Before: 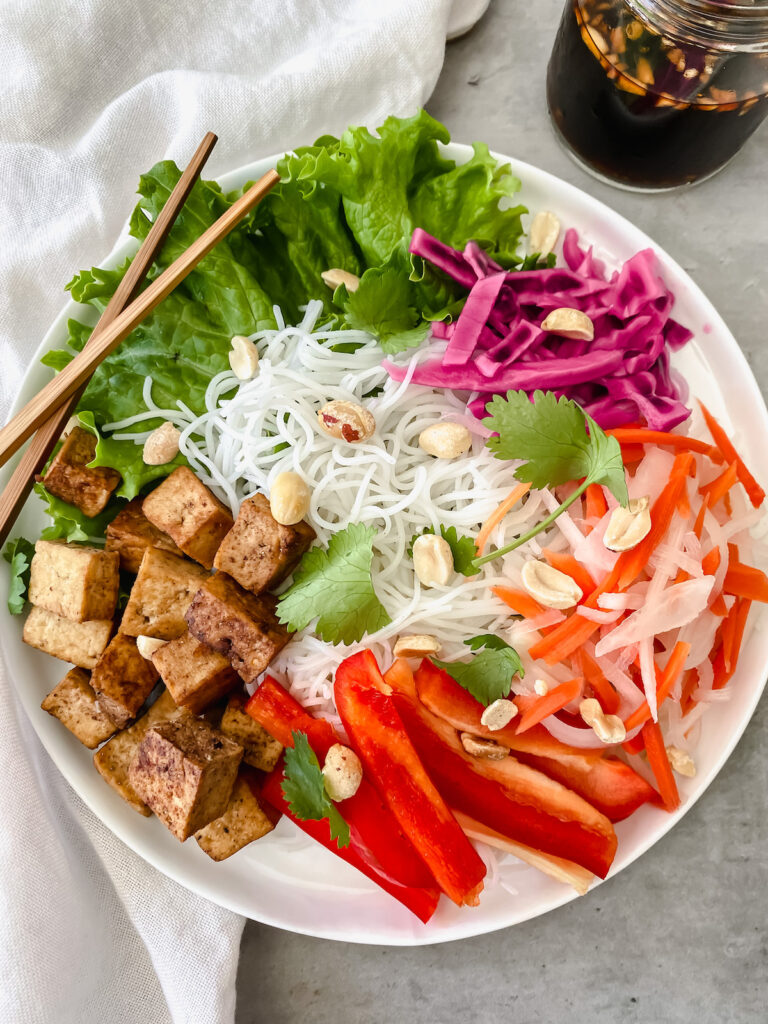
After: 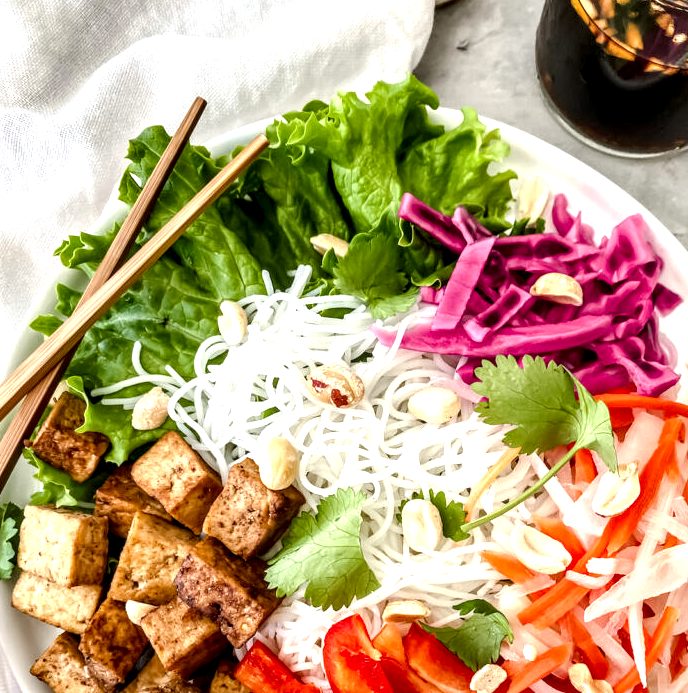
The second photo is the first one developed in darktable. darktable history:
local contrast: highlights 60%, shadows 60%, detail 160%
crop: left 1.509%, top 3.452%, right 7.696%, bottom 28.452%
exposure: black level correction 0, exposure 0.5 EV, compensate exposure bias true, compensate highlight preservation false
tone equalizer: on, module defaults
